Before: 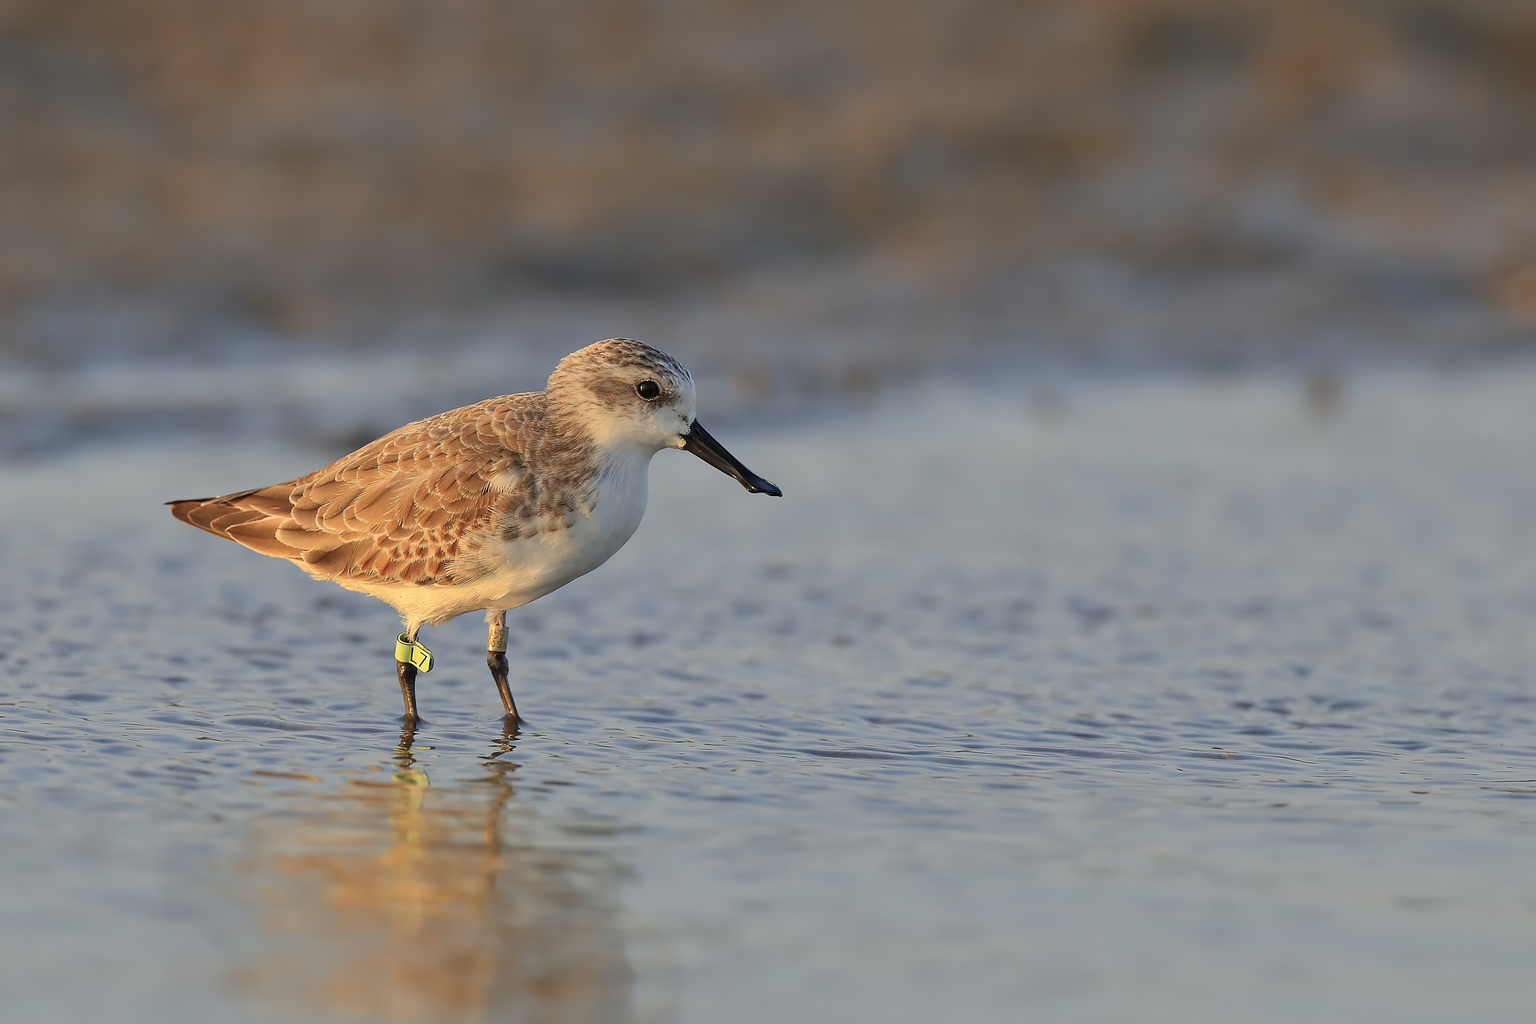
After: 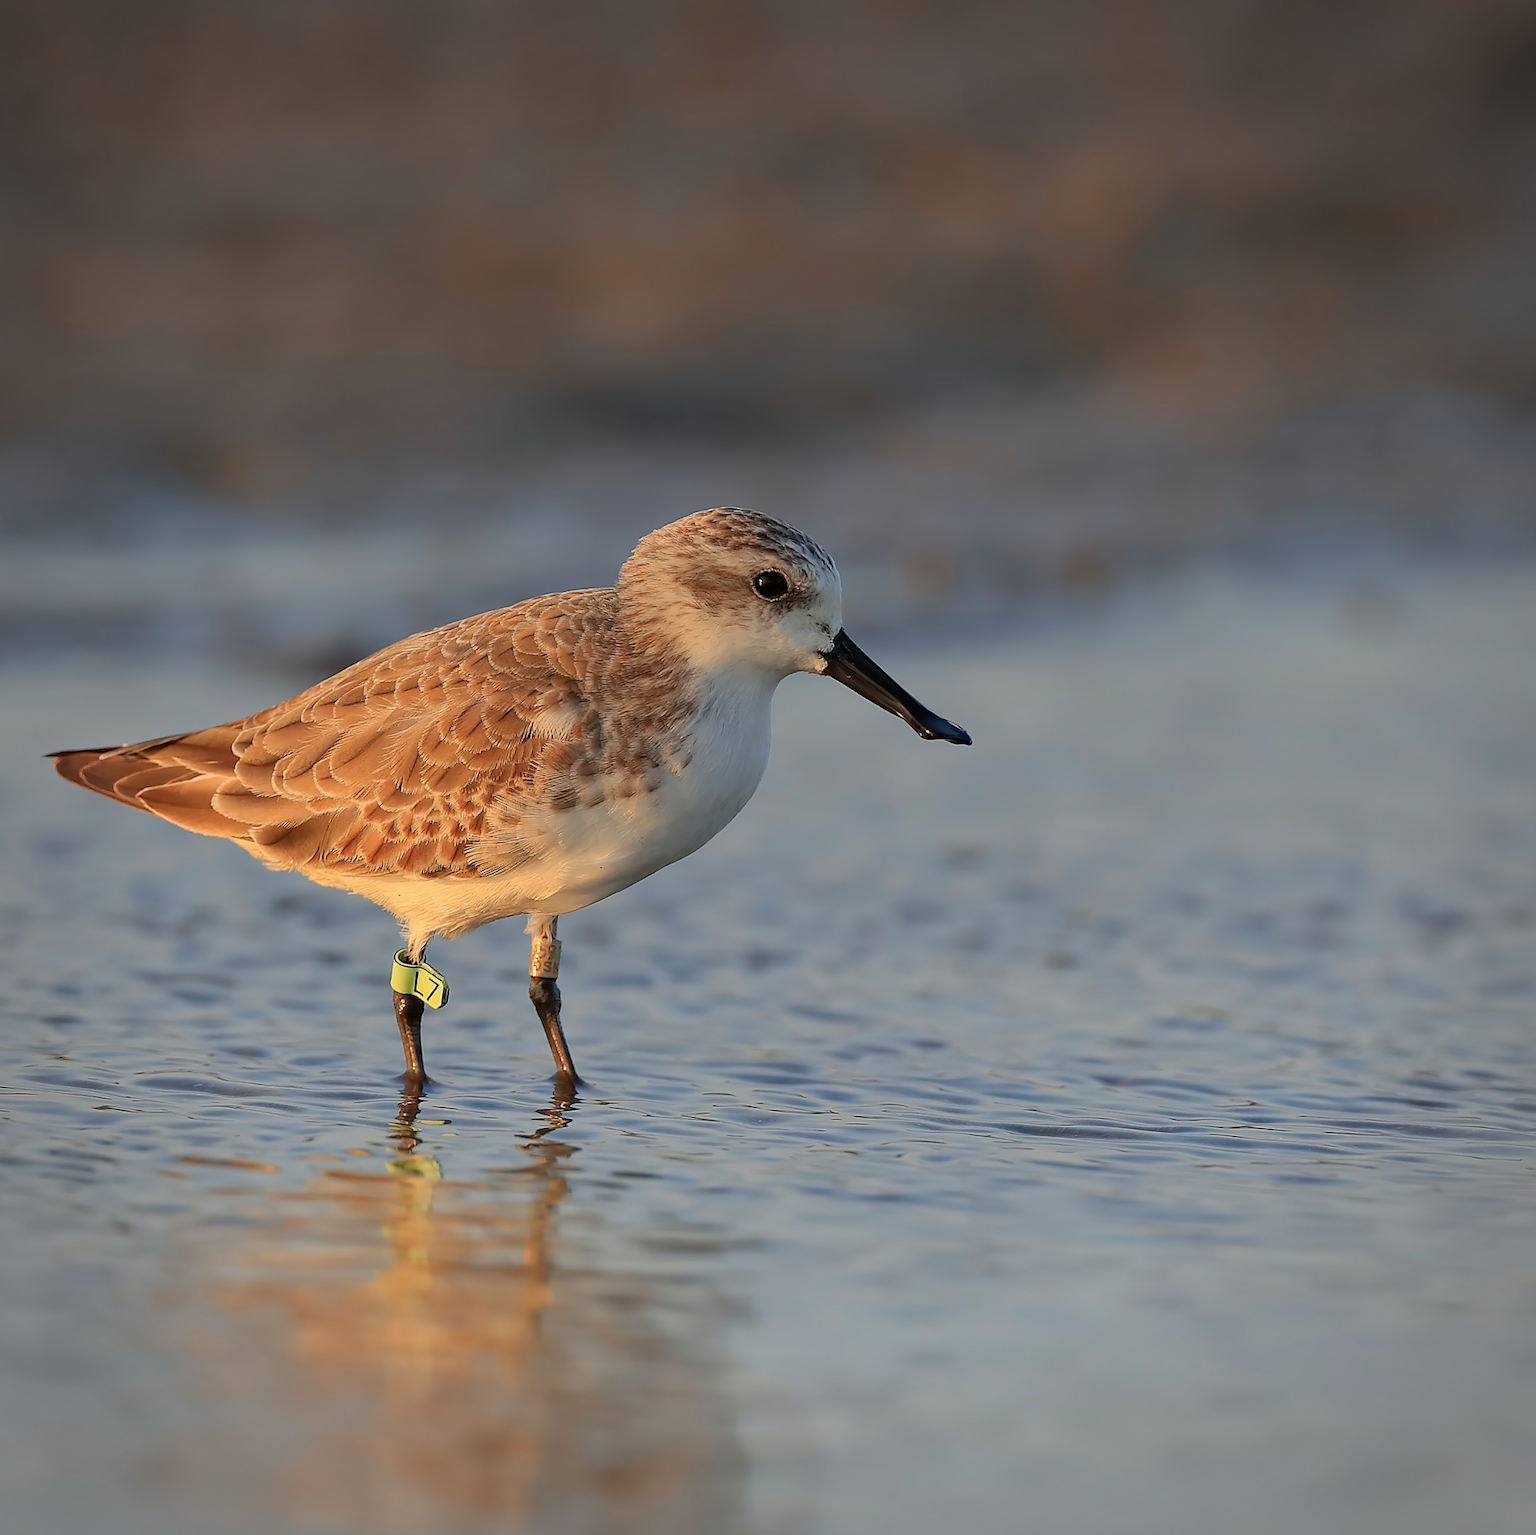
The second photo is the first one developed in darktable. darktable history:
crop and rotate: left 8.786%, right 24.548%
graduated density: on, module defaults
vignetting: fall-off radius 45%, brightness -0.33
